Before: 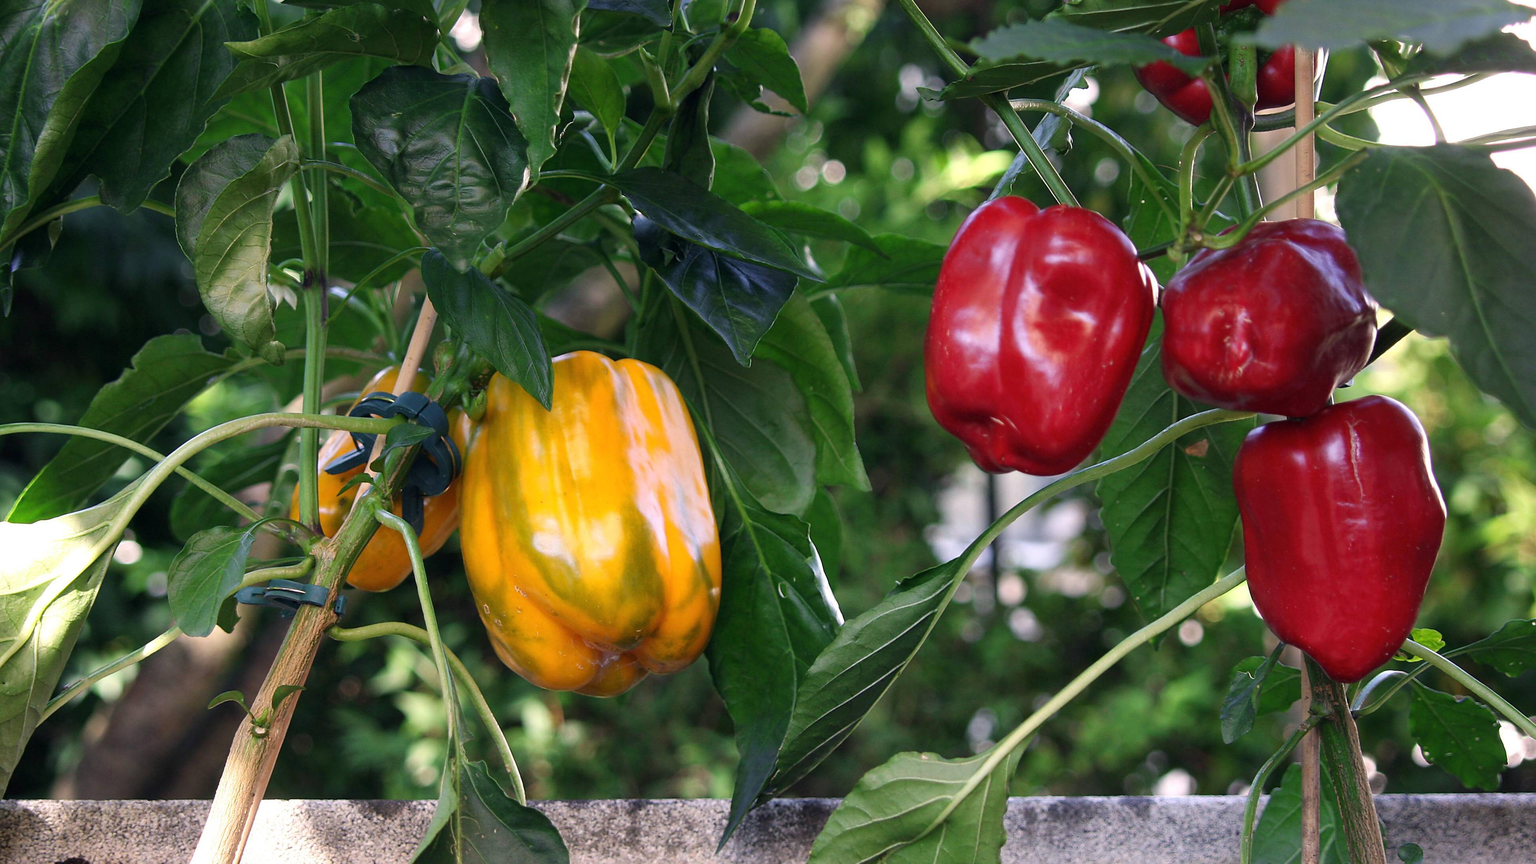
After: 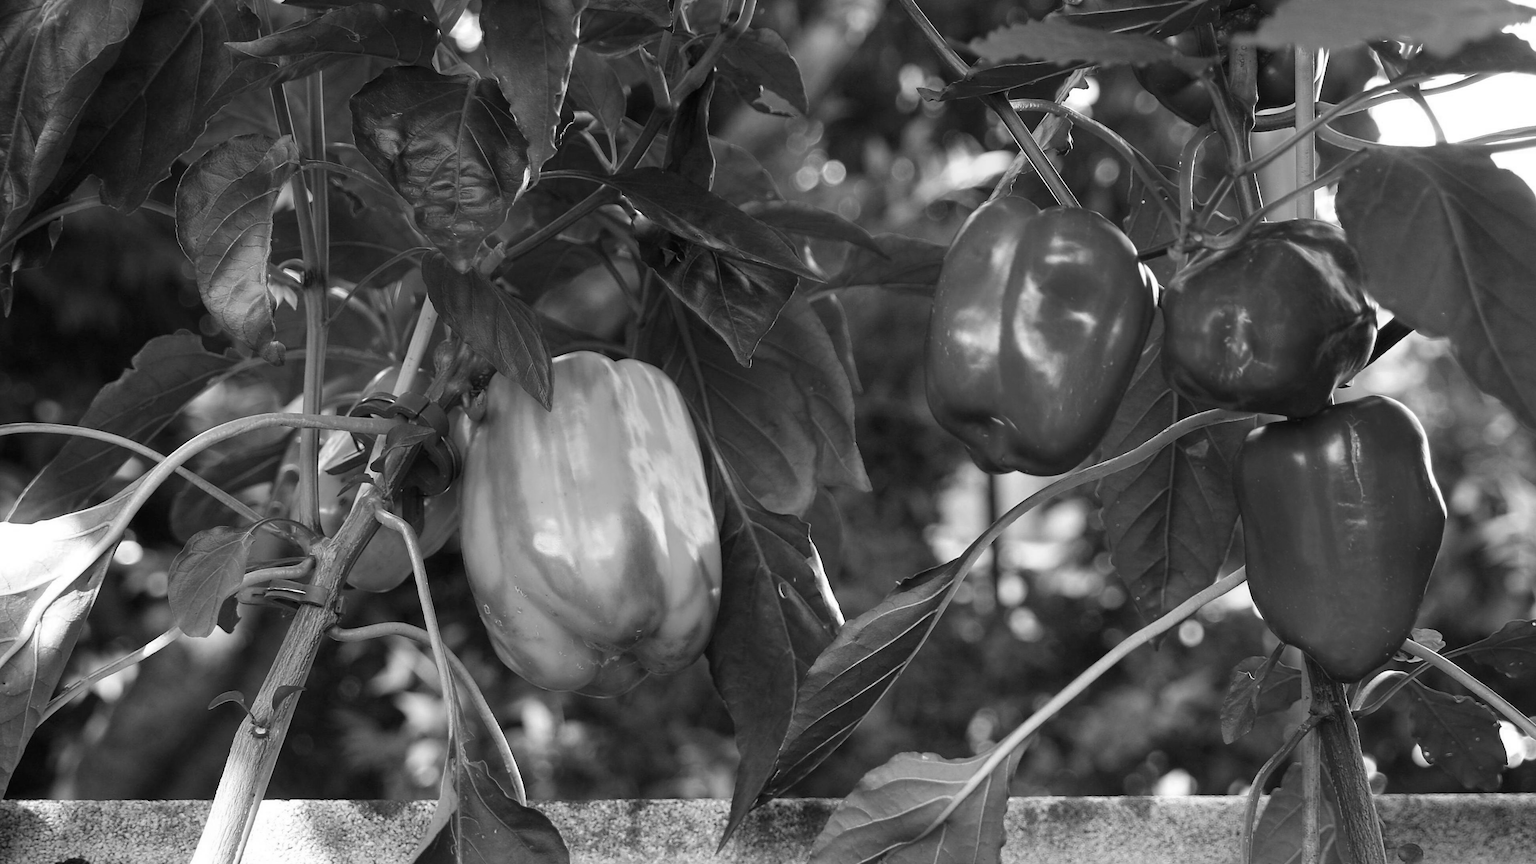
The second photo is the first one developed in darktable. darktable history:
color calibration: output gray [0.31, 0.36, 0.33, 0], x 0.37, y 0.382, temperature 4318.21 K
